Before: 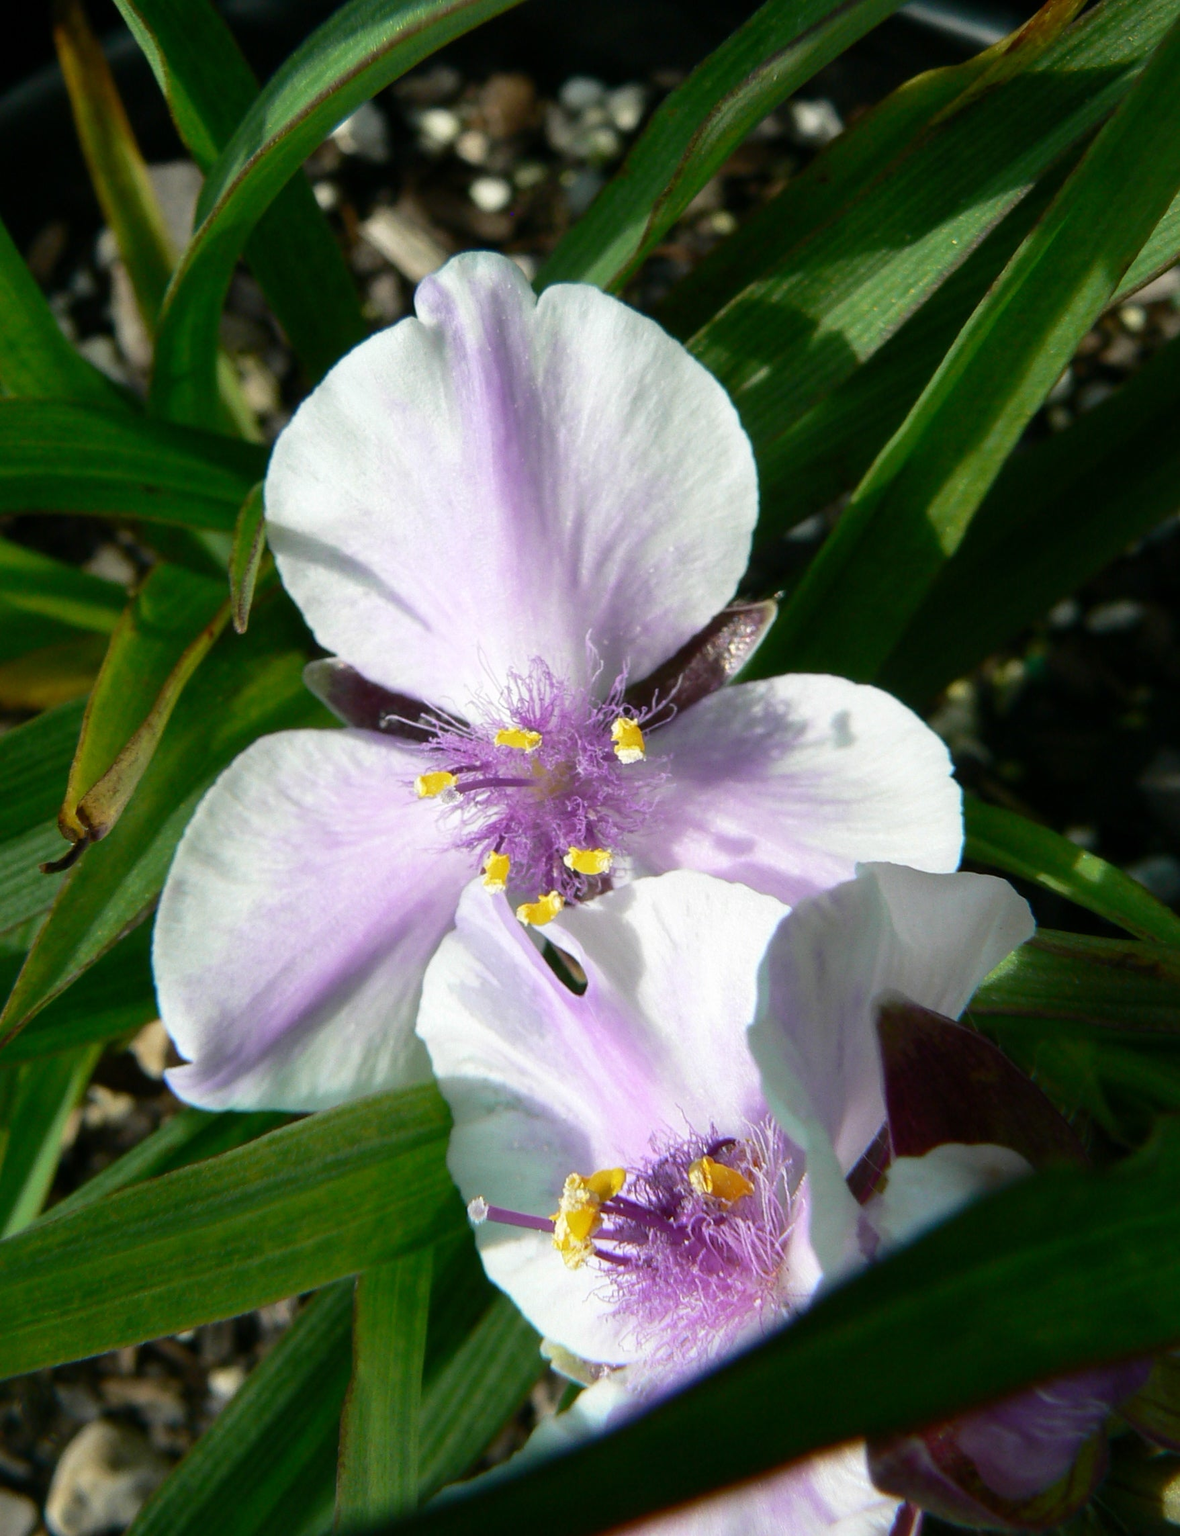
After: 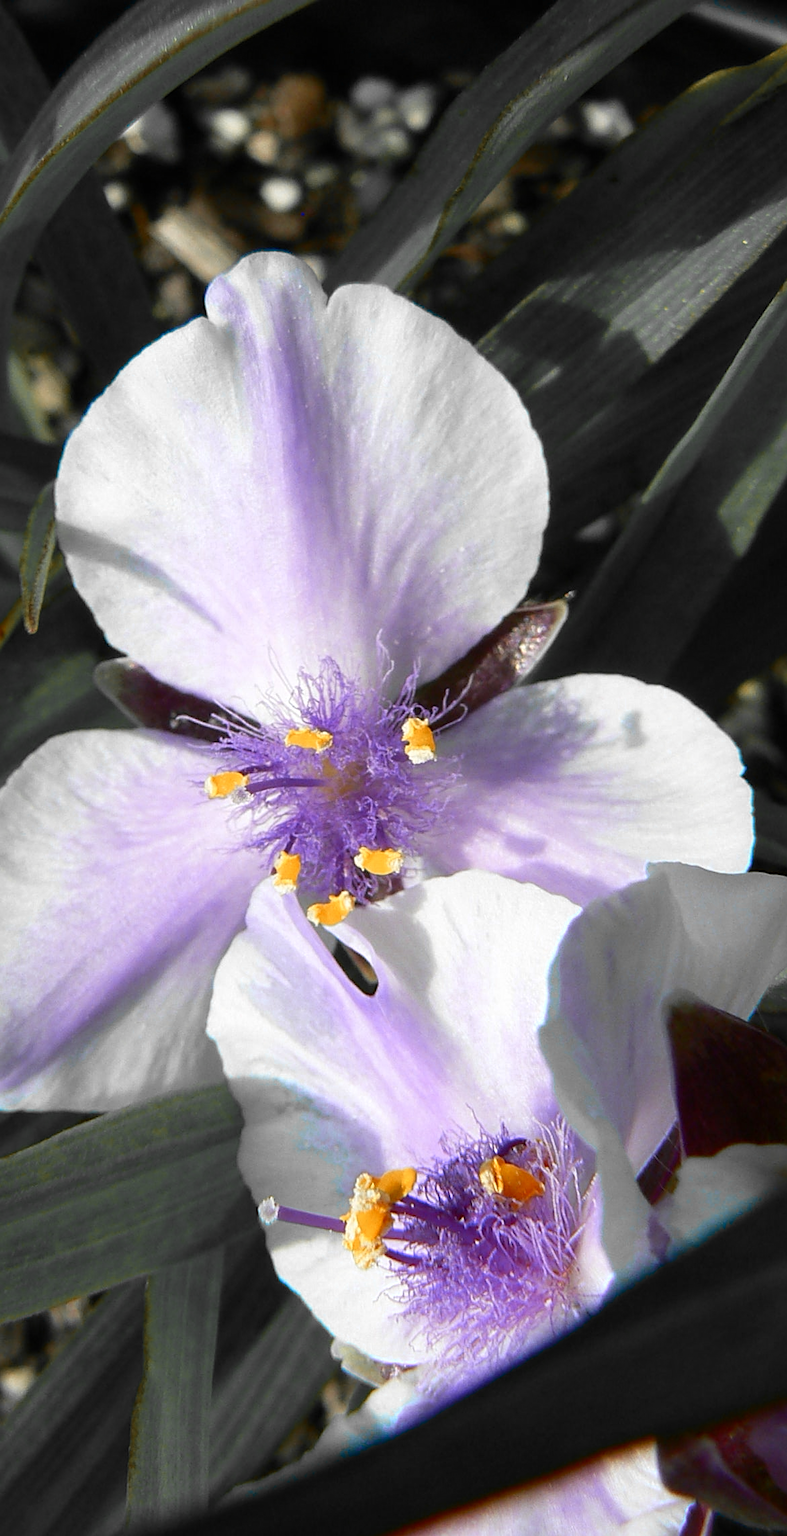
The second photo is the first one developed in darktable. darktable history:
crop and rotate: left 17.781%, right 15.408%
color zones: curves: ch0 [(0, 0.363) (0.128, 0.373) (0.25, 0.5) (0.402, 0.407) (0.521, 0.525) (0.63, 0.559) (0.729, 0.662) (0.867, 0.471)]; ch1 [(0, 0.515) (0.136, 0.618) (0.25, 0.5) (0.378, 0) (0.516, 0) (0.622, 0.593) (0.737, 0.819) (0.87, 0.593)]; ch2 [(0, 0.529) (0.128, 0.471) (0.282, 0.451) (0.386, 0.662) (0.516, 0.525) (0.633, 0.554) (0.75, 0.62) (0.875, 0.441)]
sharpen: on, module defaults
